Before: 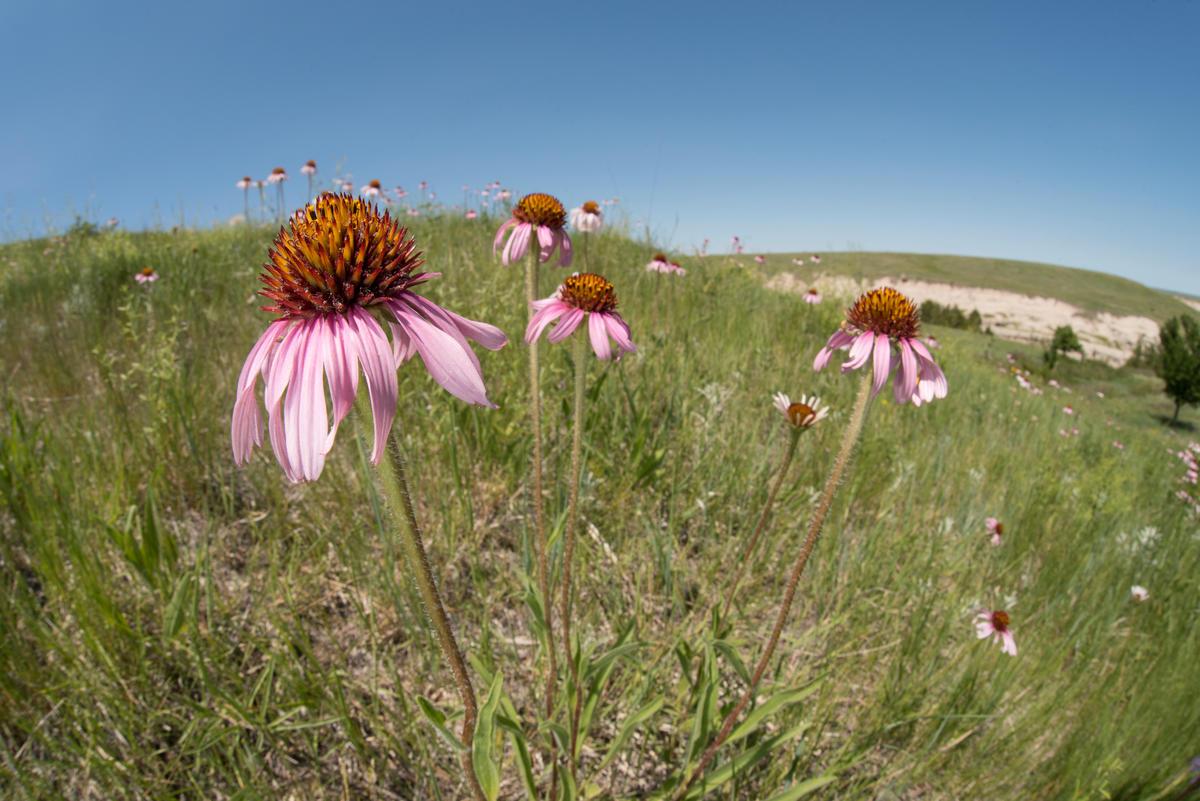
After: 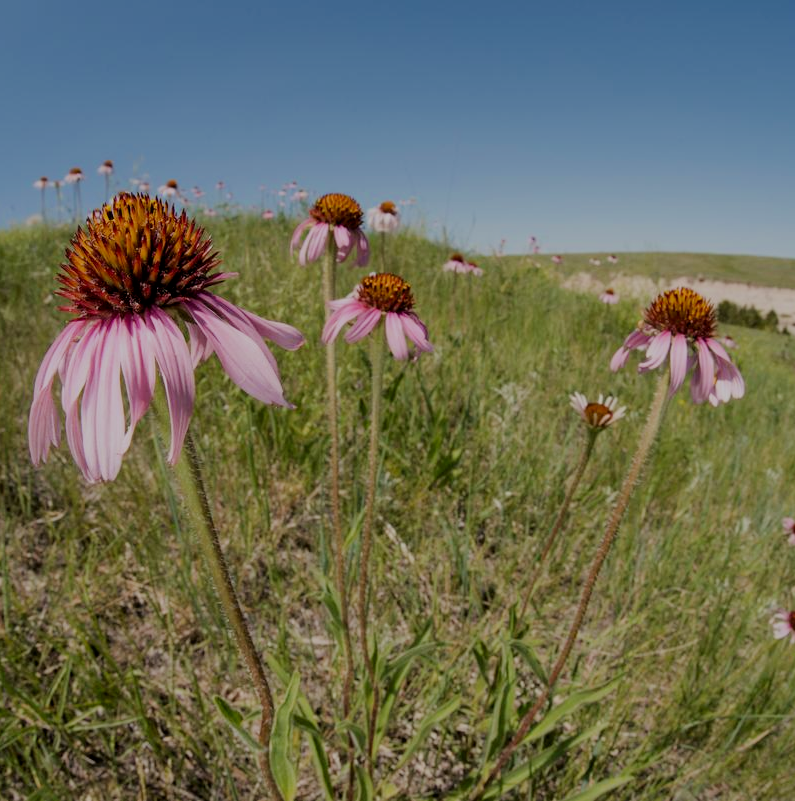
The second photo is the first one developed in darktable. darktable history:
filmic rgb: black relative exposure -6.16 EV, white relative exposure 6.96 EV, hardness 2.25
contrast brightness saturation: brightness -0.098
crop: left 16.963%, right 16.742%
